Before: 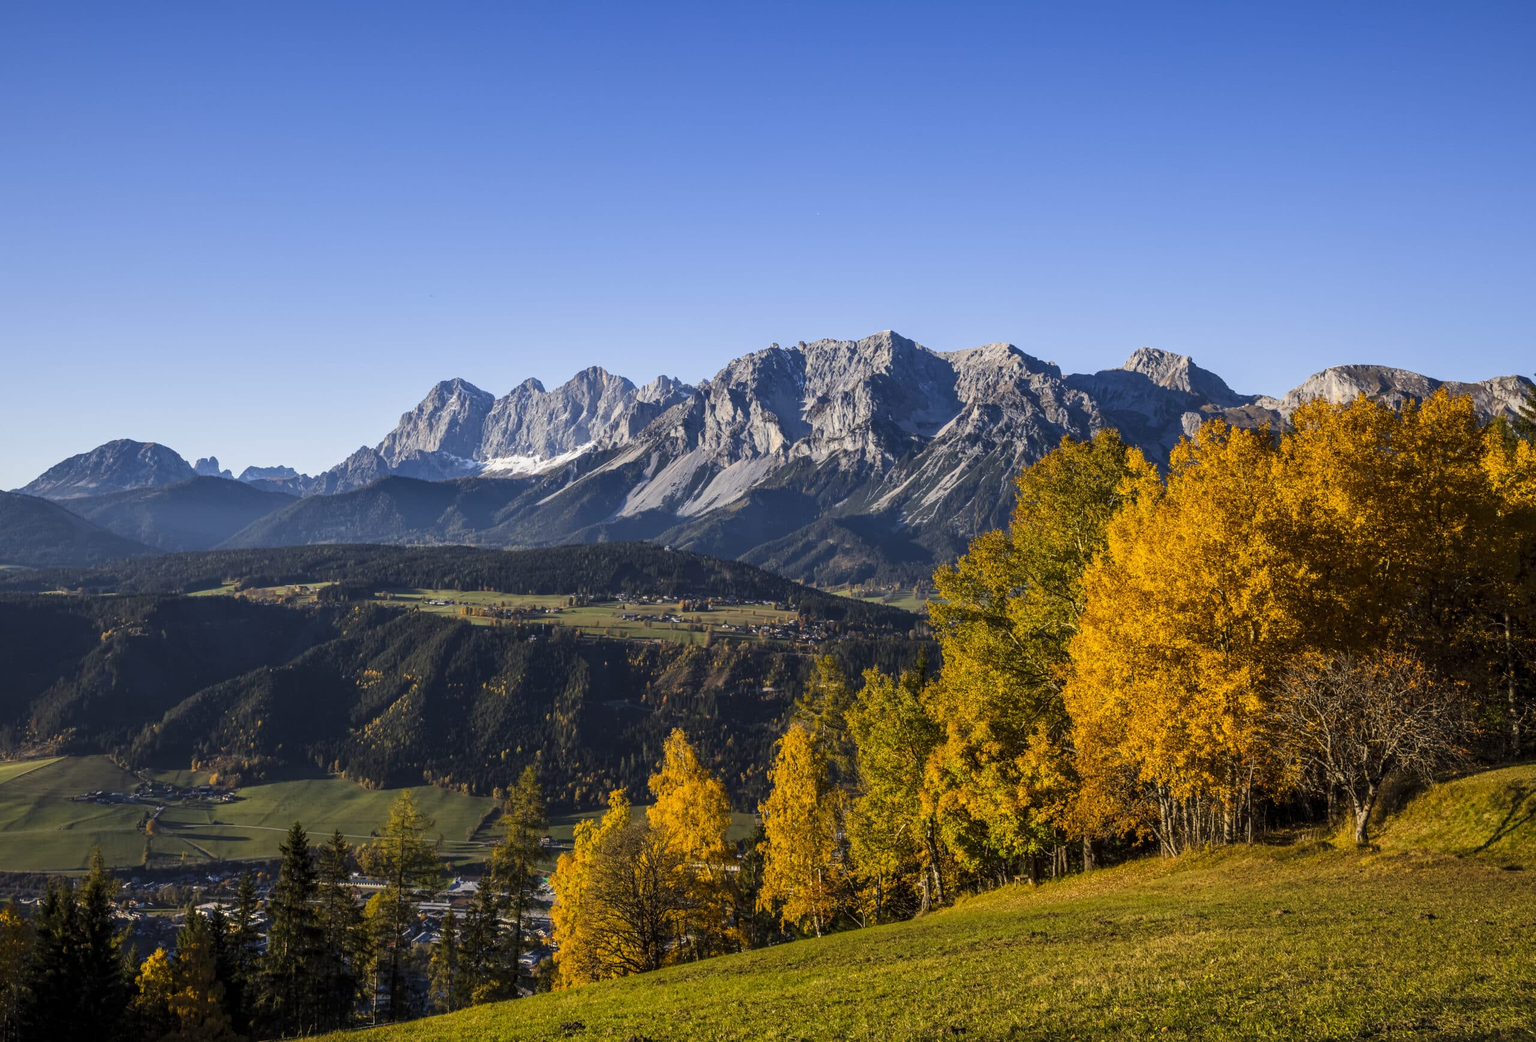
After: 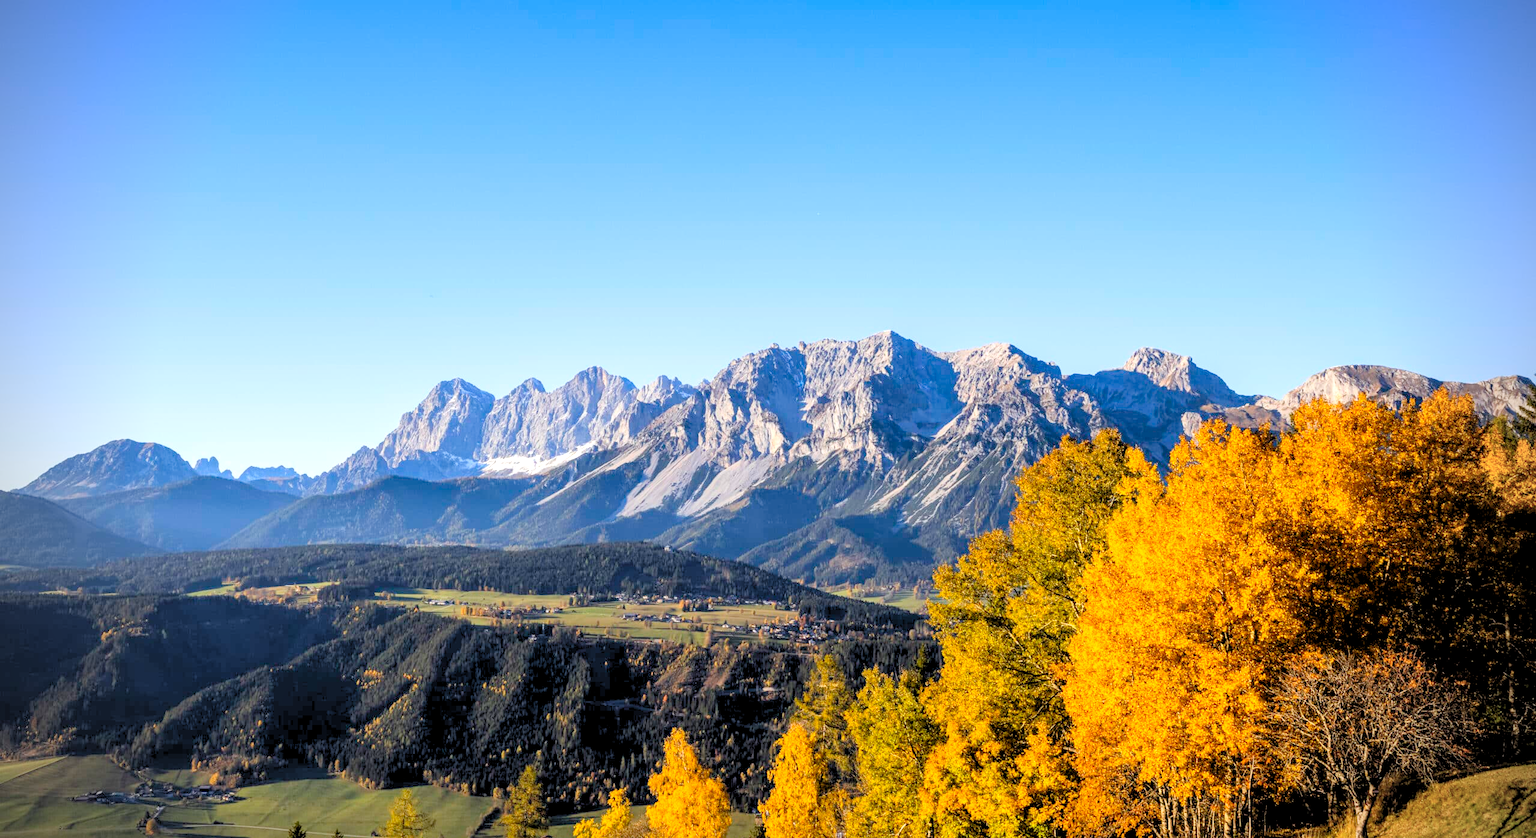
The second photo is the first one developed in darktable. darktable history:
vignetting: fall-off radius 61.14%, brightness -0.831
crop: bottom 19.525%
levels: levels [0.072, 0.414, 0.976]
tone equalizer: -8 EV -0.449 EV, -7 EV -0.387 EV, -6 EV -0.351 EV, -5 EV -0.222 EV, -3 EV 0.231 EV, -2 EV 0.344 EV, -1 EV 0.394 EV, +0 EV 0.41 EV, mask exposure compensation -0.485 EV
